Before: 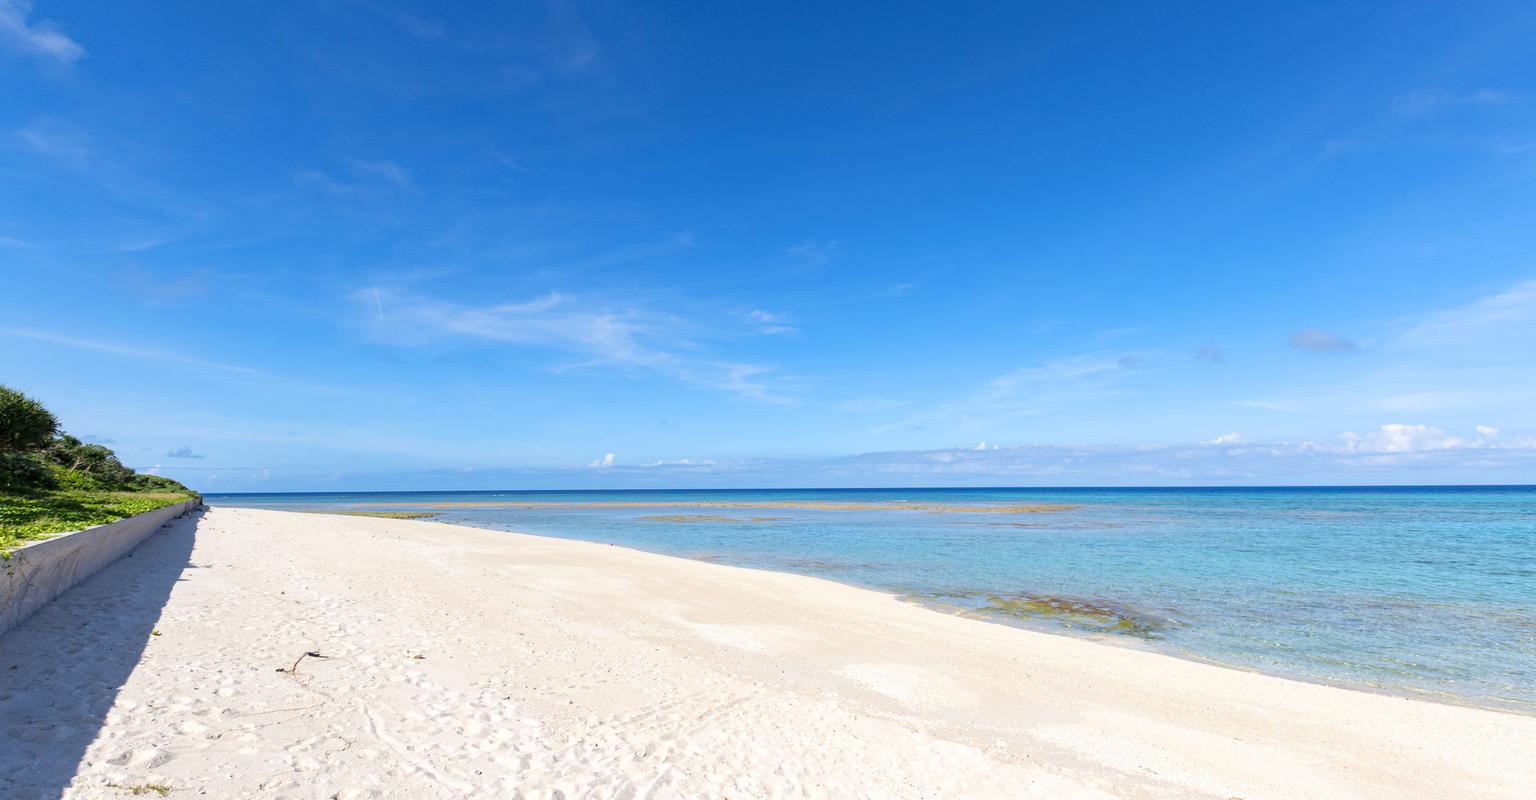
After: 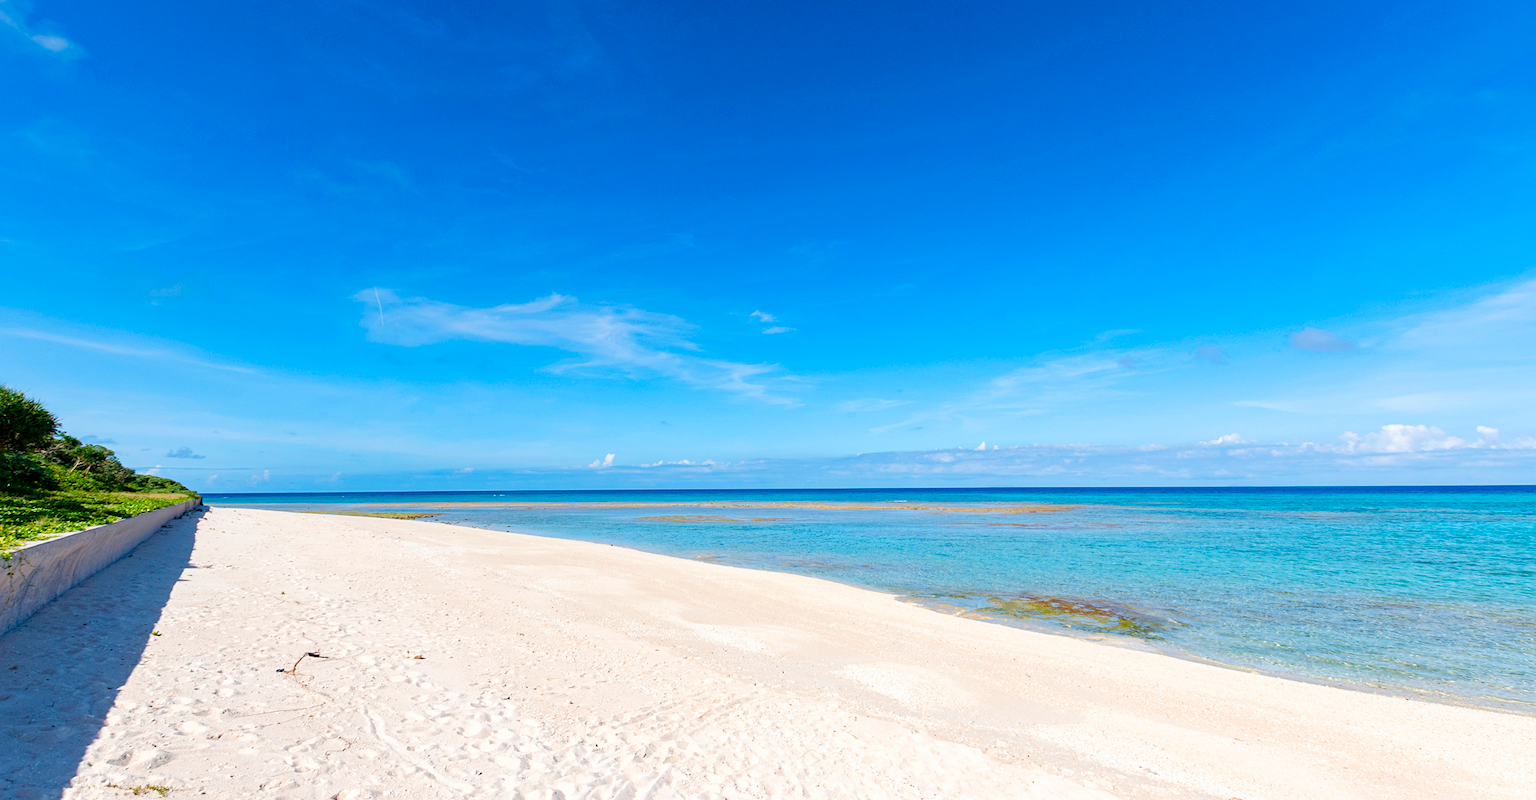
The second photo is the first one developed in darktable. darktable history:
color balance rgb: perceptual saturation grading › global saturation 20%, perceptual saturation grading › highlights -25%, perceptual saturation grading › shadows 50%
sharpen: amount 0.2
